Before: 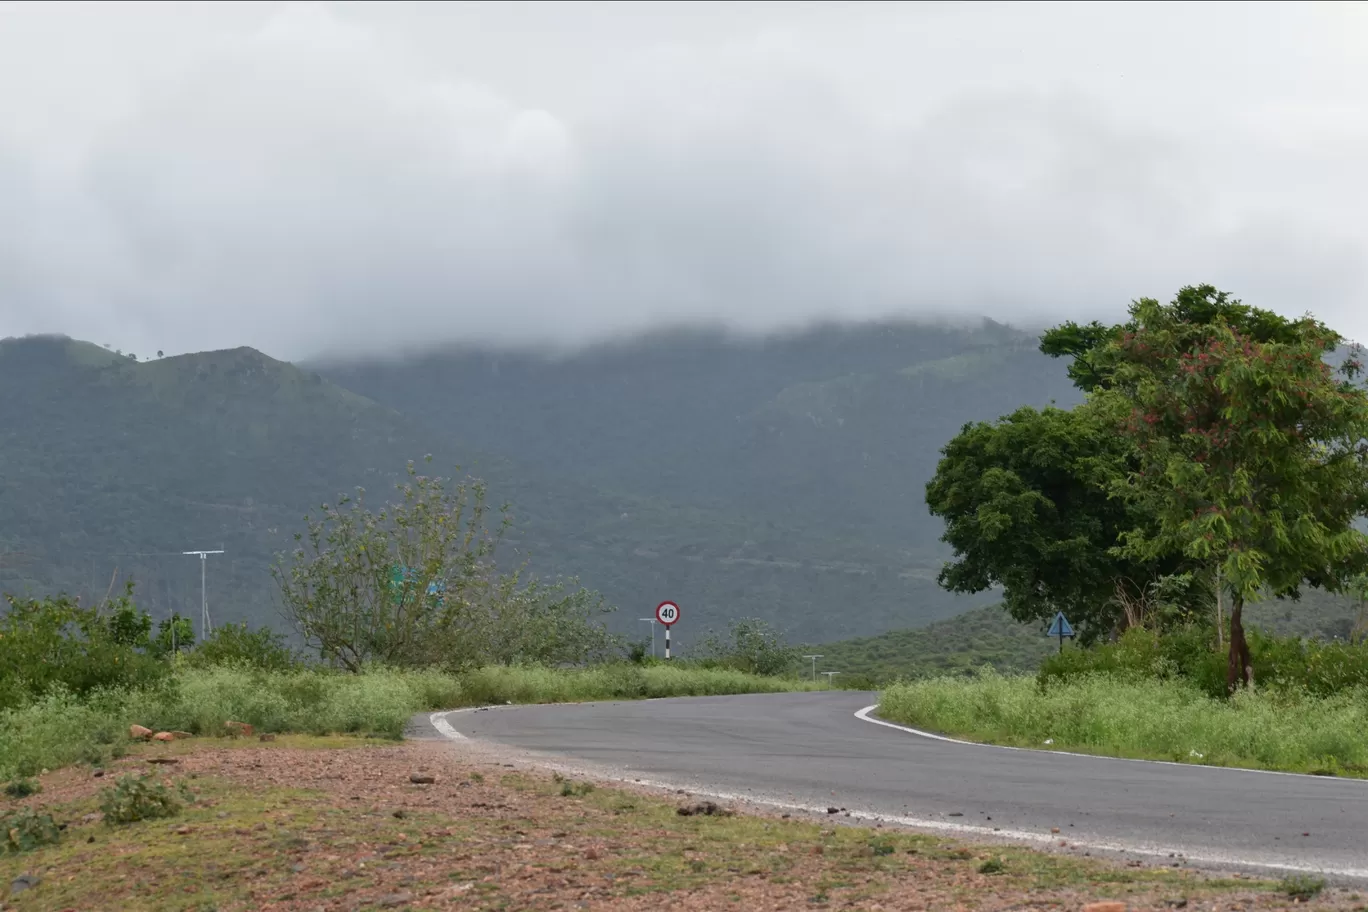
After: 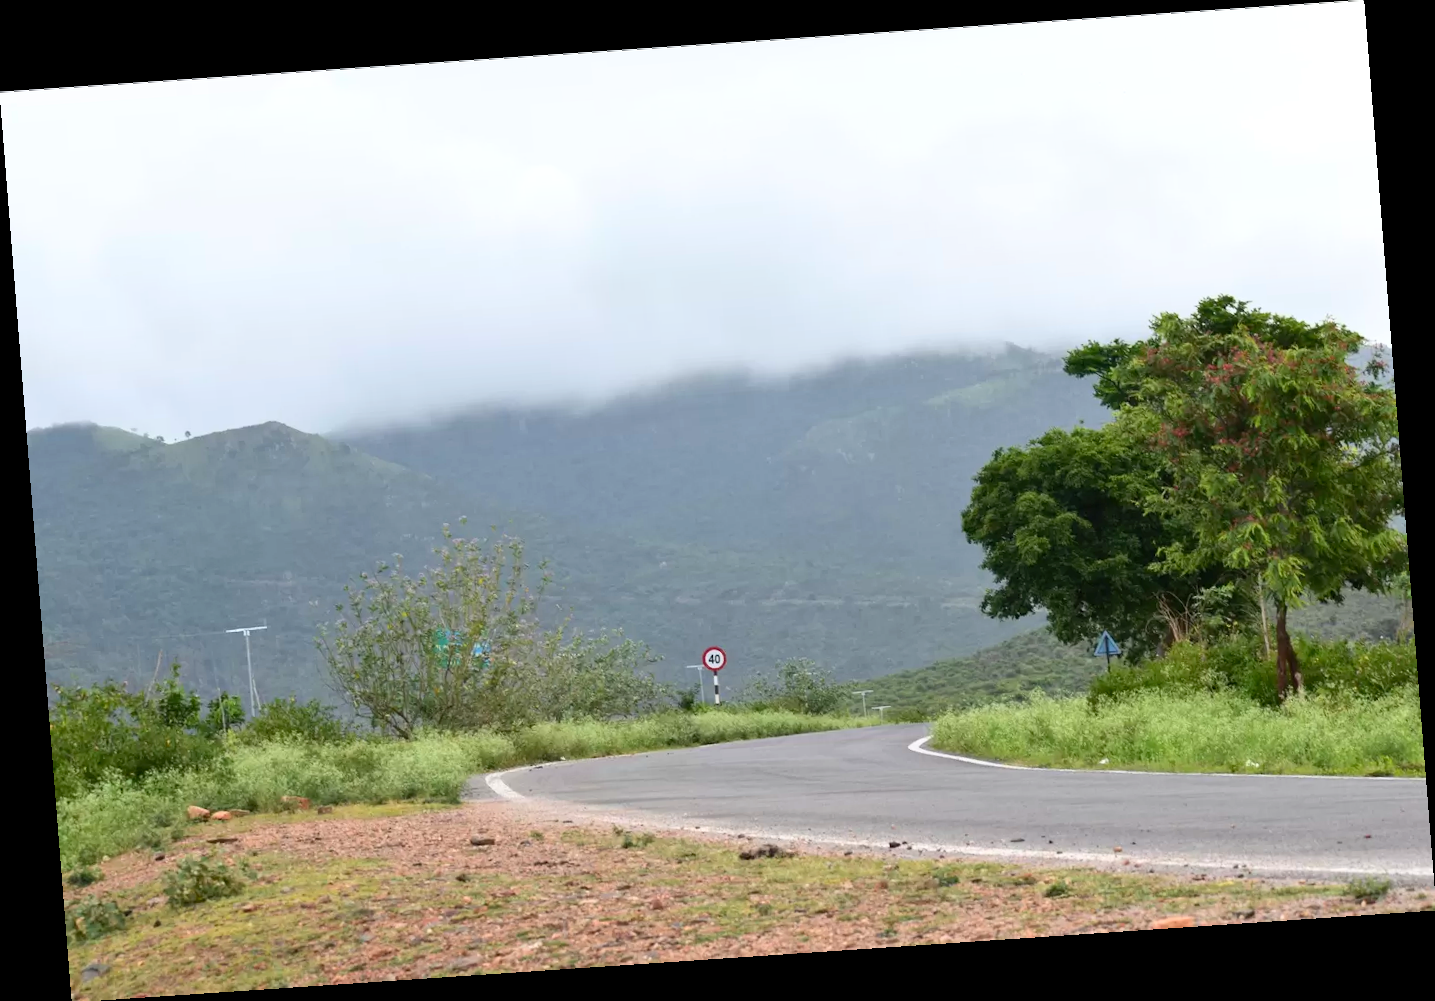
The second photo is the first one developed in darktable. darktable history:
rotate and perspective: rotation -4.2°, shear 0.006, automatic cropping off
exposure: black level correction 0.001, exposure 0.3 EV, compensate highlight preservation false
contrast brightness saturation: contrast 0.2, brightness 0.16, saturation 0.22
